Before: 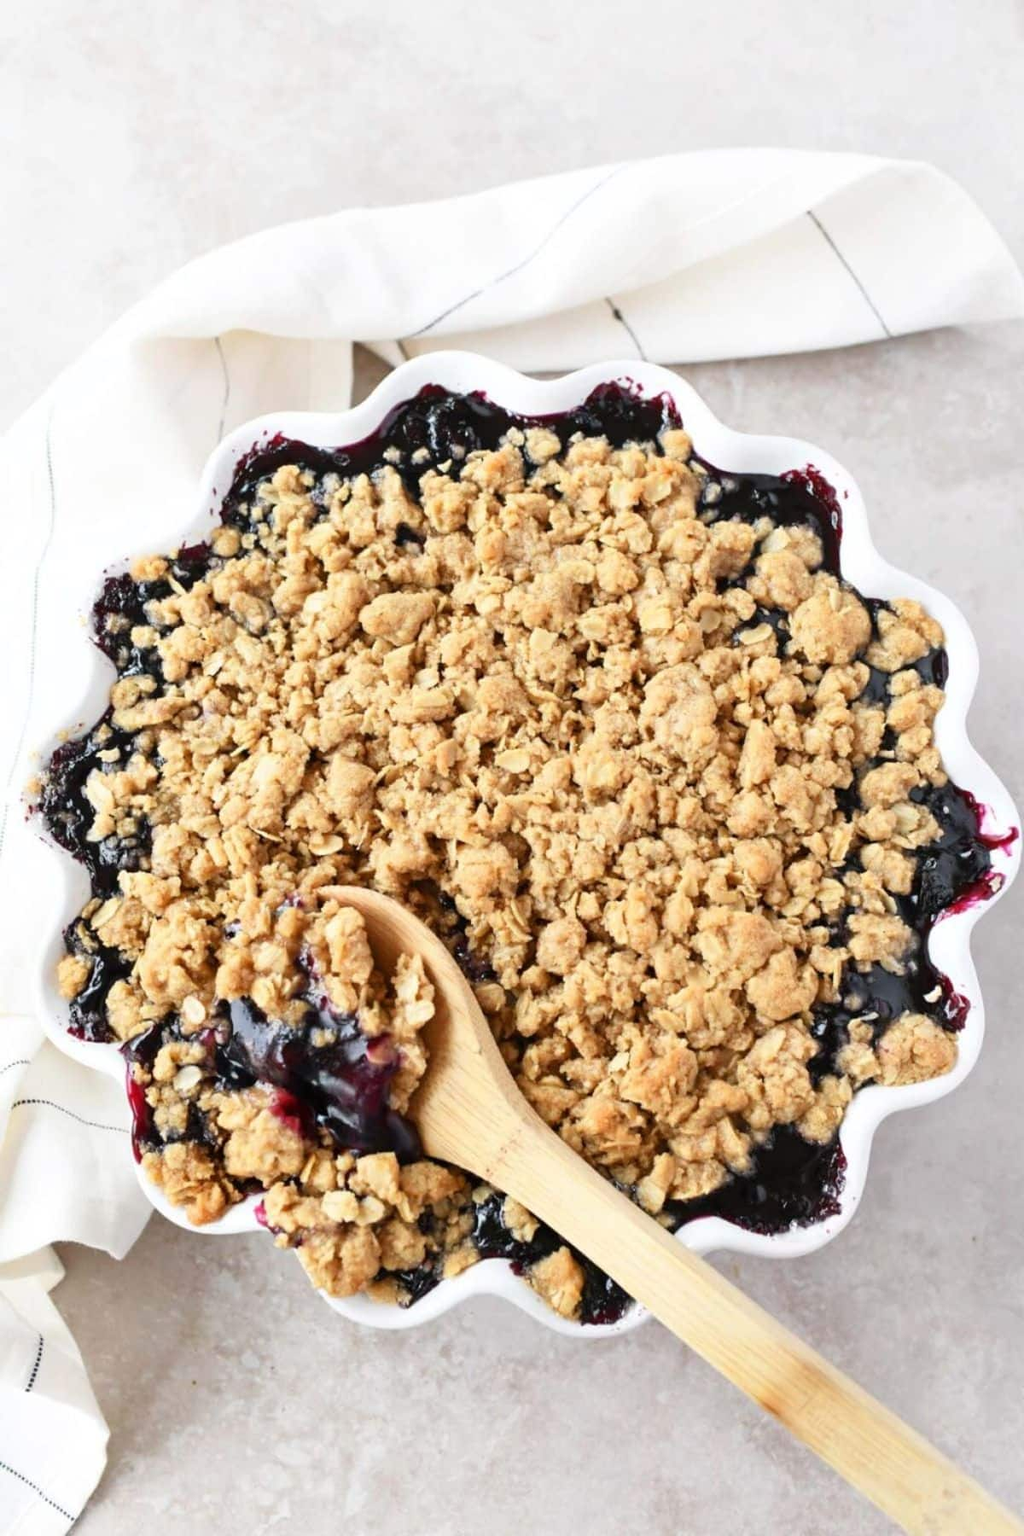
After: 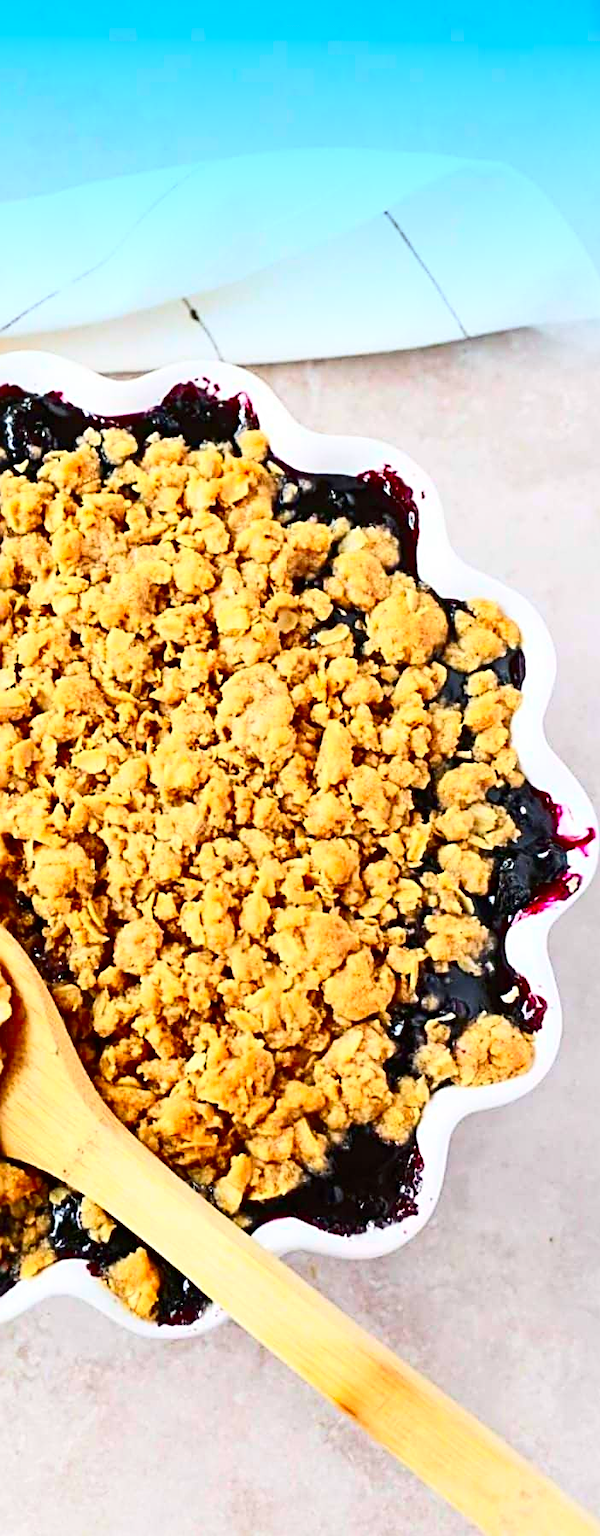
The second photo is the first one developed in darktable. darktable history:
crop: left 41.402%
contrast brightness saturation: contrast 0.26, brightness 0.02, saturation 0.87
graduated density: density 2.02 EV, hardness 44%, rotation 0.374°, offset 8.21, hue 208.8°, saturation 97%
sharpen: radius 2.817, amount 0.715
